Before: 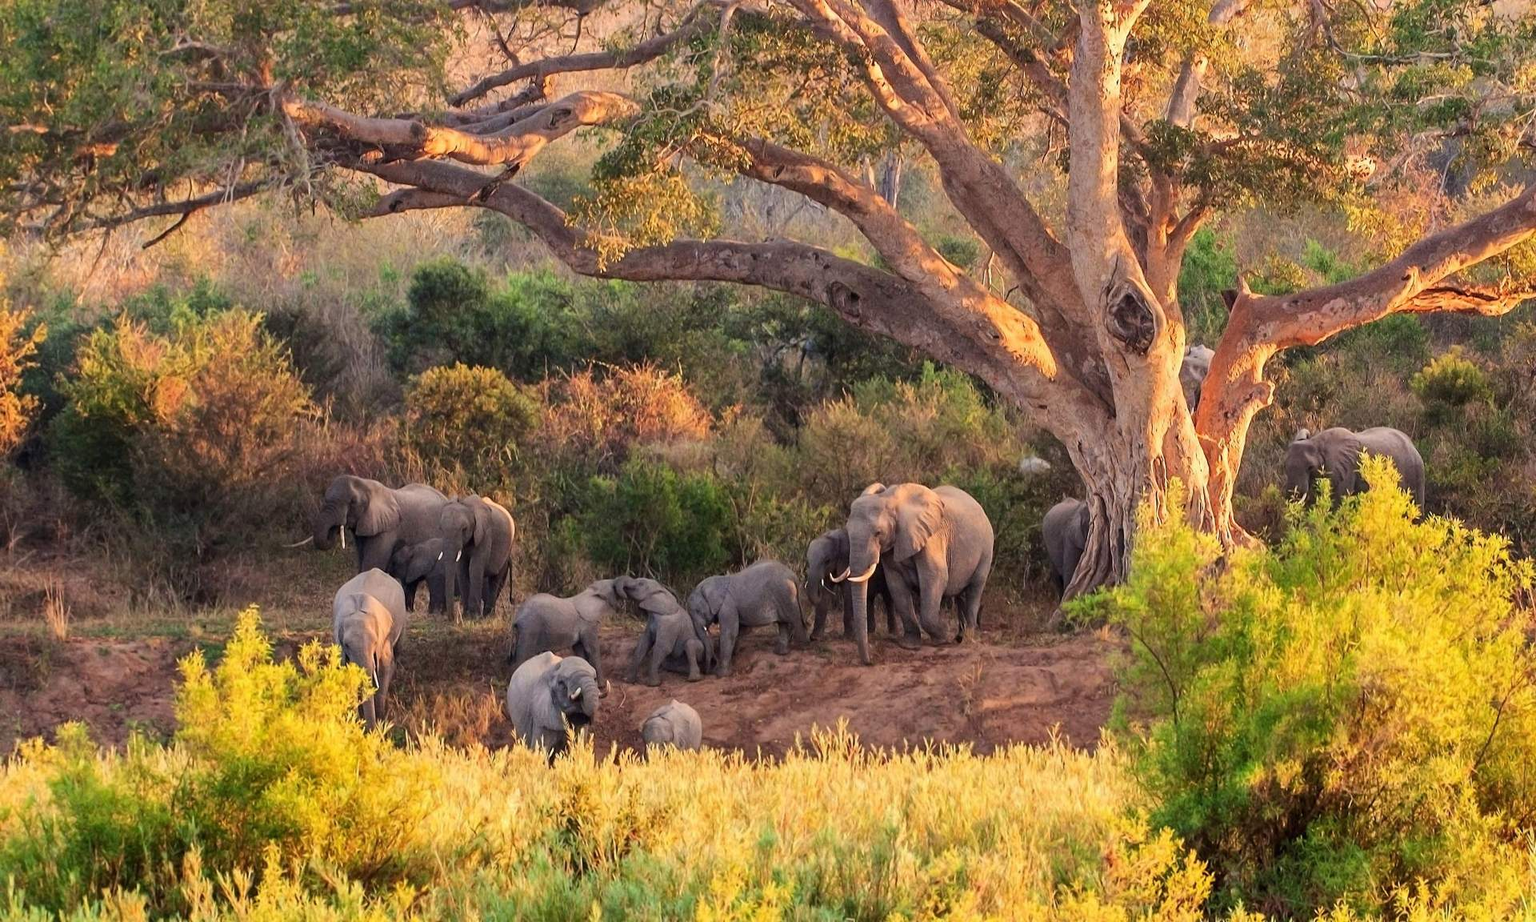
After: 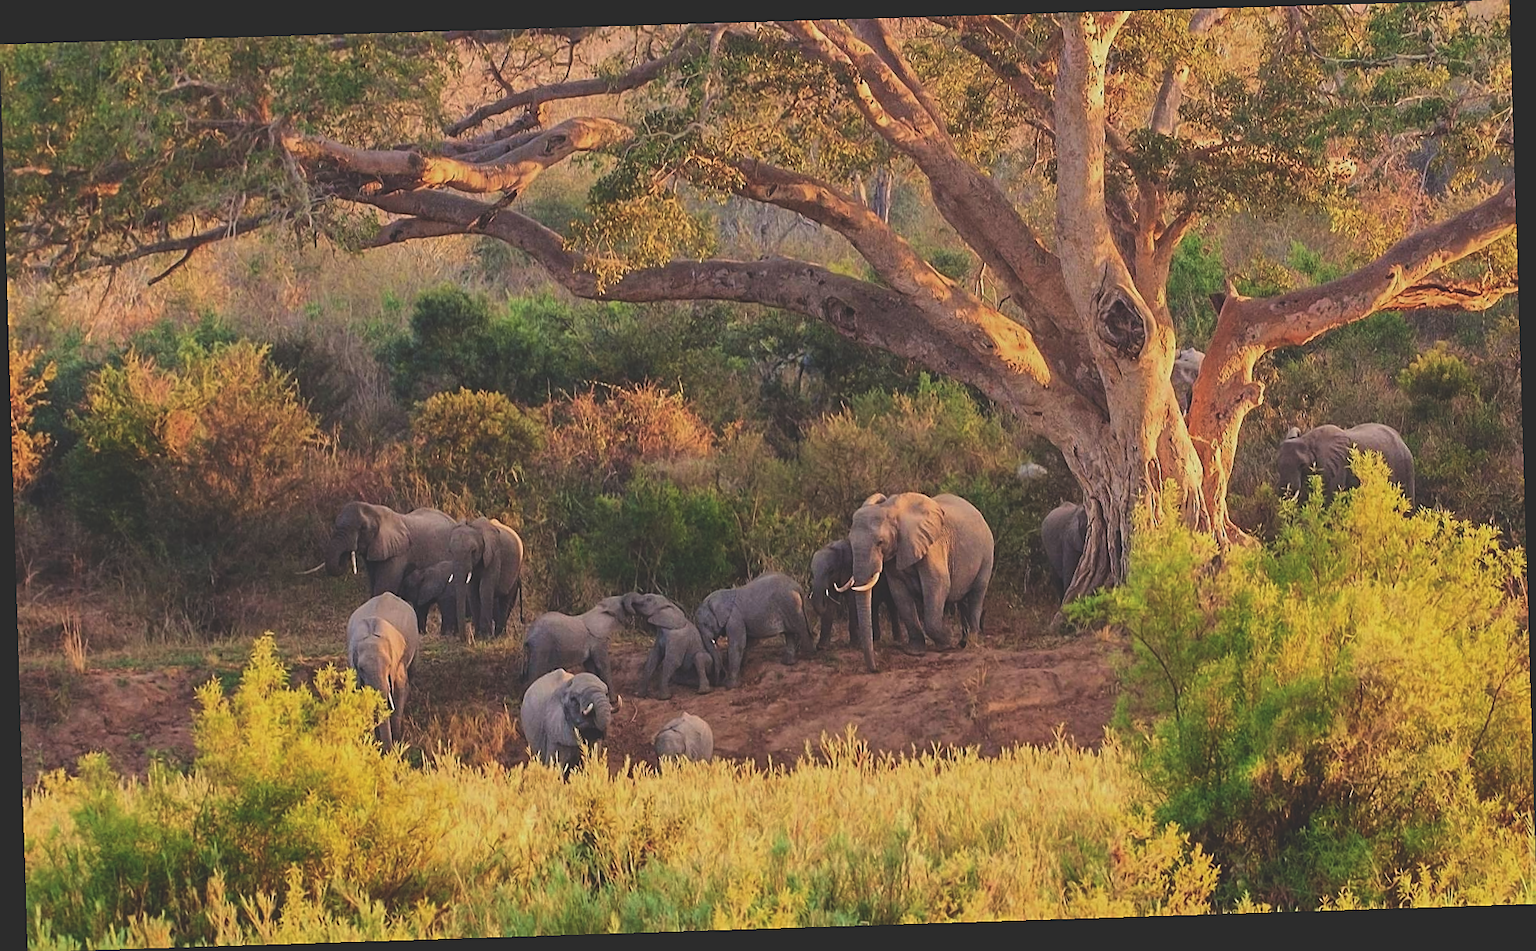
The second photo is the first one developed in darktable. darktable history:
color balance: contrast fulcrum 17.78%
velvia: on, module defaults
exposure: black level correction -0.036, exposure -0.497 EV, compensate highlight preservation false
rotate and perspective: rotation -1.77°, lens shift (horizontal) 0.004, automatic cropping off
sharpen: on, module defaults
